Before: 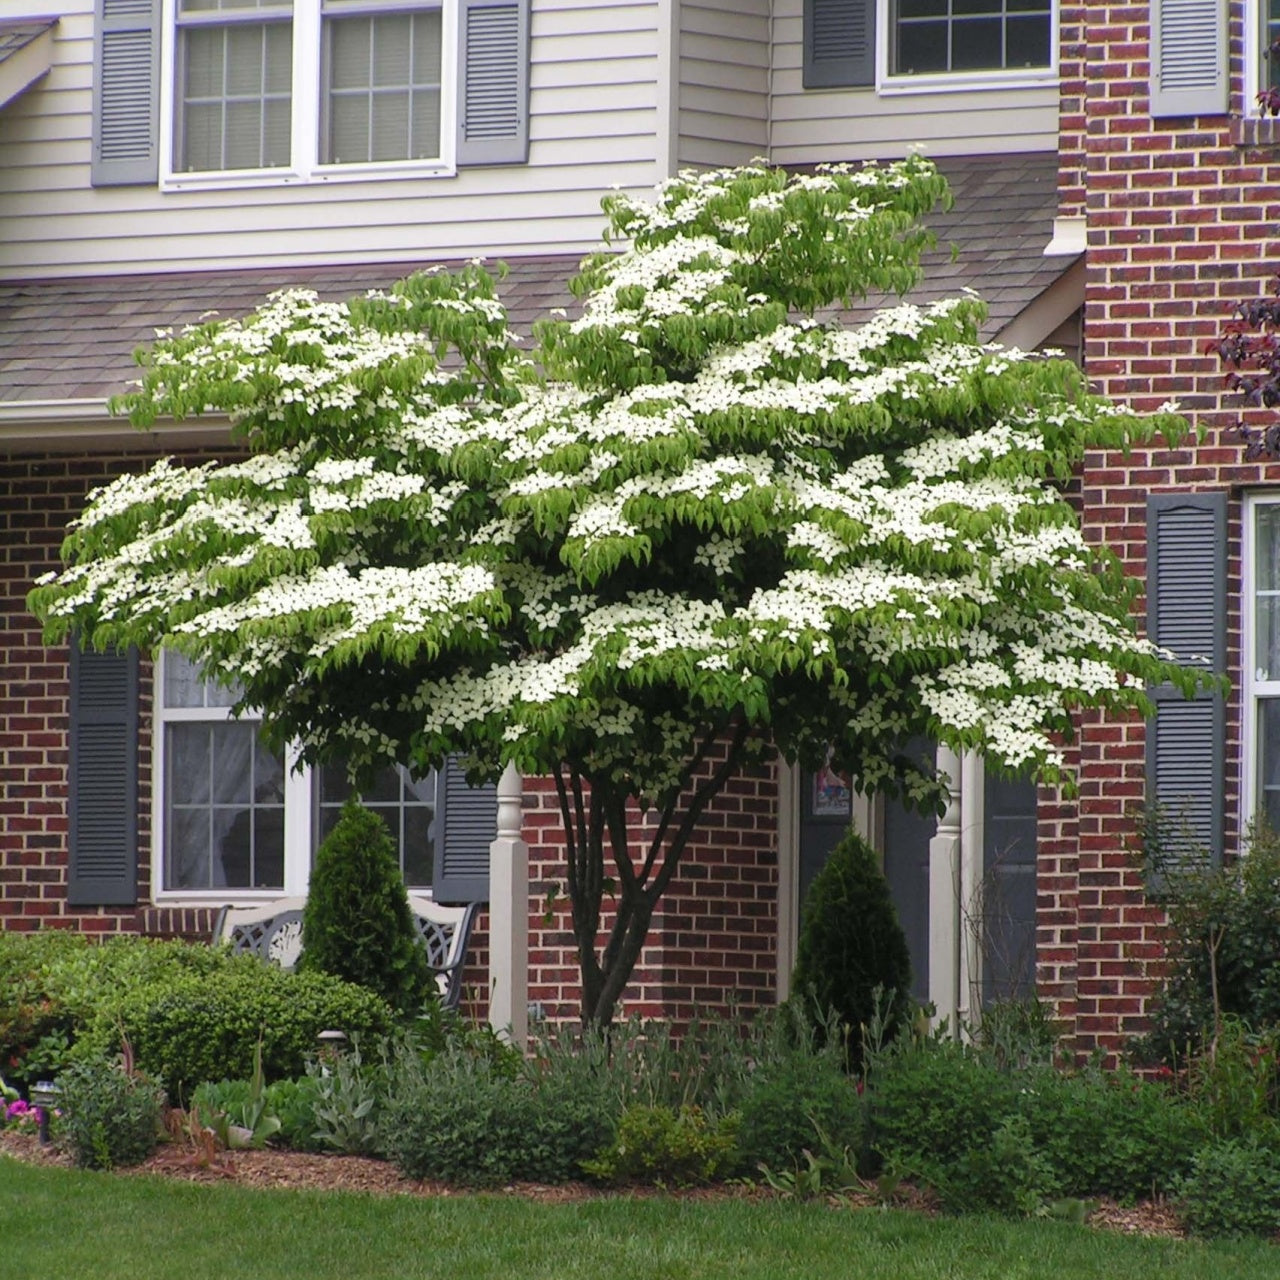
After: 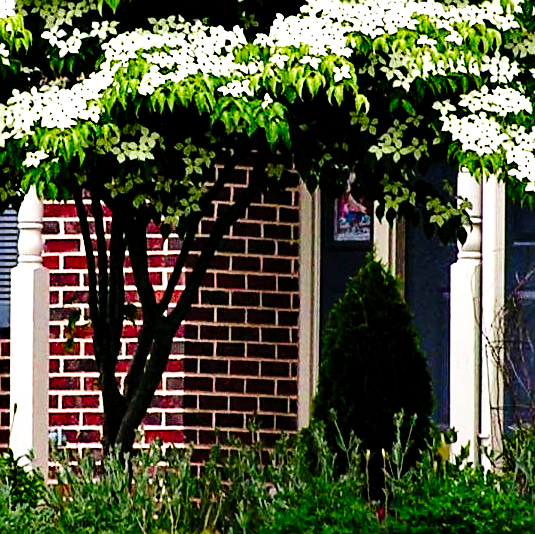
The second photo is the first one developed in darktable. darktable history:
crop: left 37.49%, top 44.851%, right 20.65%, bottom 13.391%
color balance rgb: global offset › hue 171.79°, perceptual saturation grading › global saturation 20%, perceptual saturation grading › highlights -14.013%, perceptual saturation grading › shadows 50.135%, global vibrance 20%
sharpen: on, module defaults
contrast equalizer: y [[0.6 ×6], [0.55 ×6], [0 ×6], [0 ×6], [0 ×6]]
tone equalizer: -8 EV -0.728 EV, -7 EV -0.676 EV, -6 EV -0.599 EV, -5 EV -0.366 EV, -3 EV 0.387 EV, -2 EV 0.6 EV, -1 EV 0.691 EV, +0 EV 0.764 EV
contrast brightness saturation: contrast 0.078, saturation 0.018
velvia: on, module defaults
tone curve: curves: ch0 [(0, 0) (0.003, 0.003) (0.011, 0.005) (0.025, 0.008) (0.044, 0.012) (0.069, 0.02) (0.1, 0.031) (0.136, 0.047) (0.177, 0.088) (0.224, 0.141) (0.277, 0.222) (0.335, 0.32) (0.399, 0.425) (0.468, 0.524) (0.543, 0.623) (0.623, 0.716) (0.709, 0.796) (0.801, 0.88) (0.898, 0.959) (1, 1)], preserve colors none
